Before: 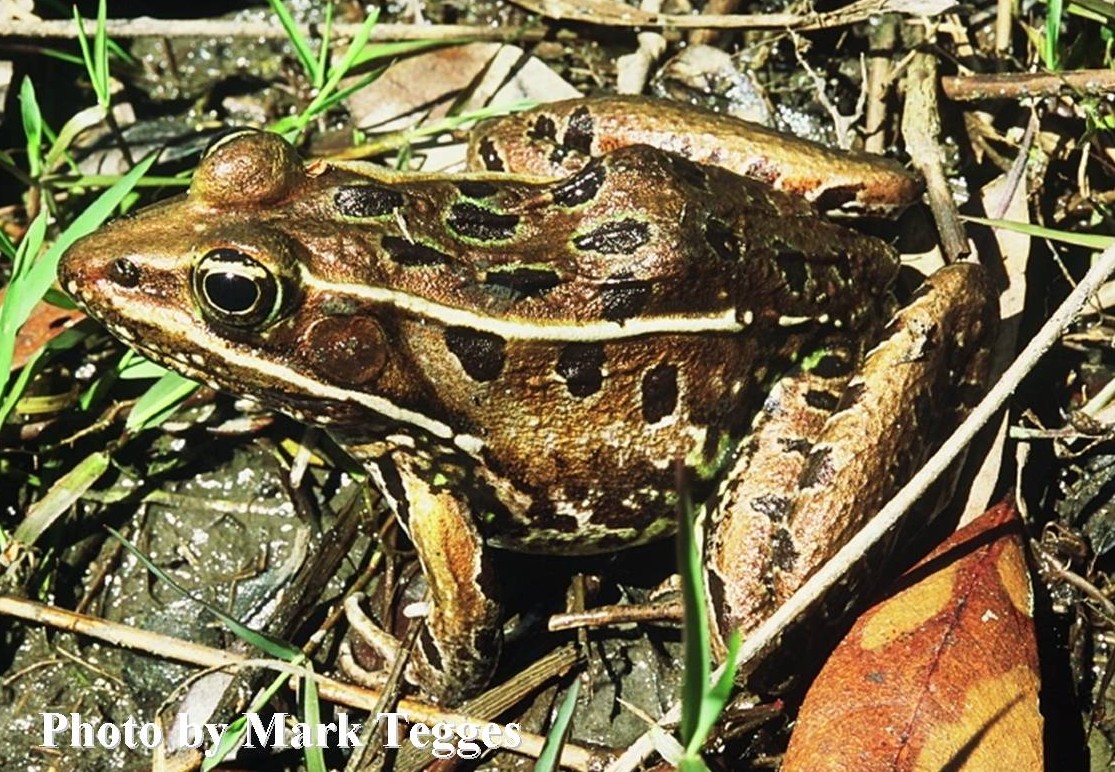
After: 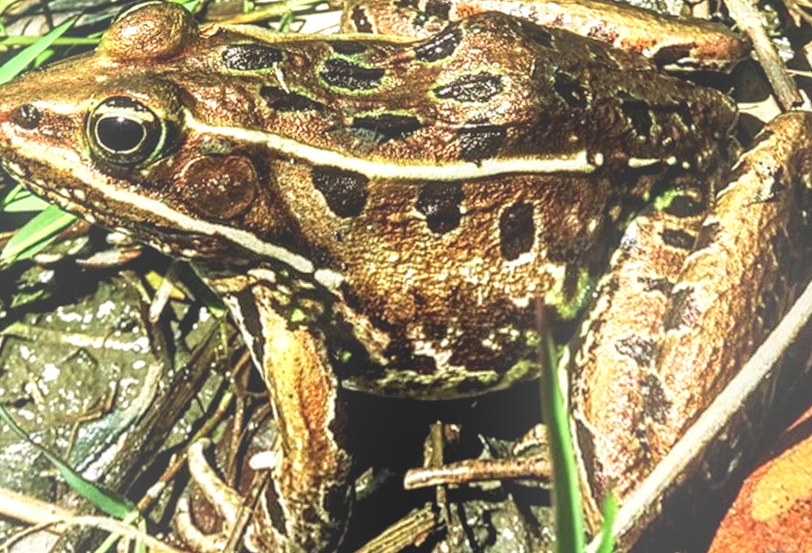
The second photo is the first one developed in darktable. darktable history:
bloom: on, module defaults
crop and rotate: left 2.425%, top 11.305%, right 9.6%, bottom 15.08%
local contrast: highlights 65%, shadows 54%, detail 169%, midtone range 0.514
rotate and perspective: rotation 0.72°, lens shift (vertical) -0.352, lens shift (horizontal) -0.051, crop left 0.152, crop right 0.859, crop top 0.019, crop bottom 0.964
velvia: on, module defaults
